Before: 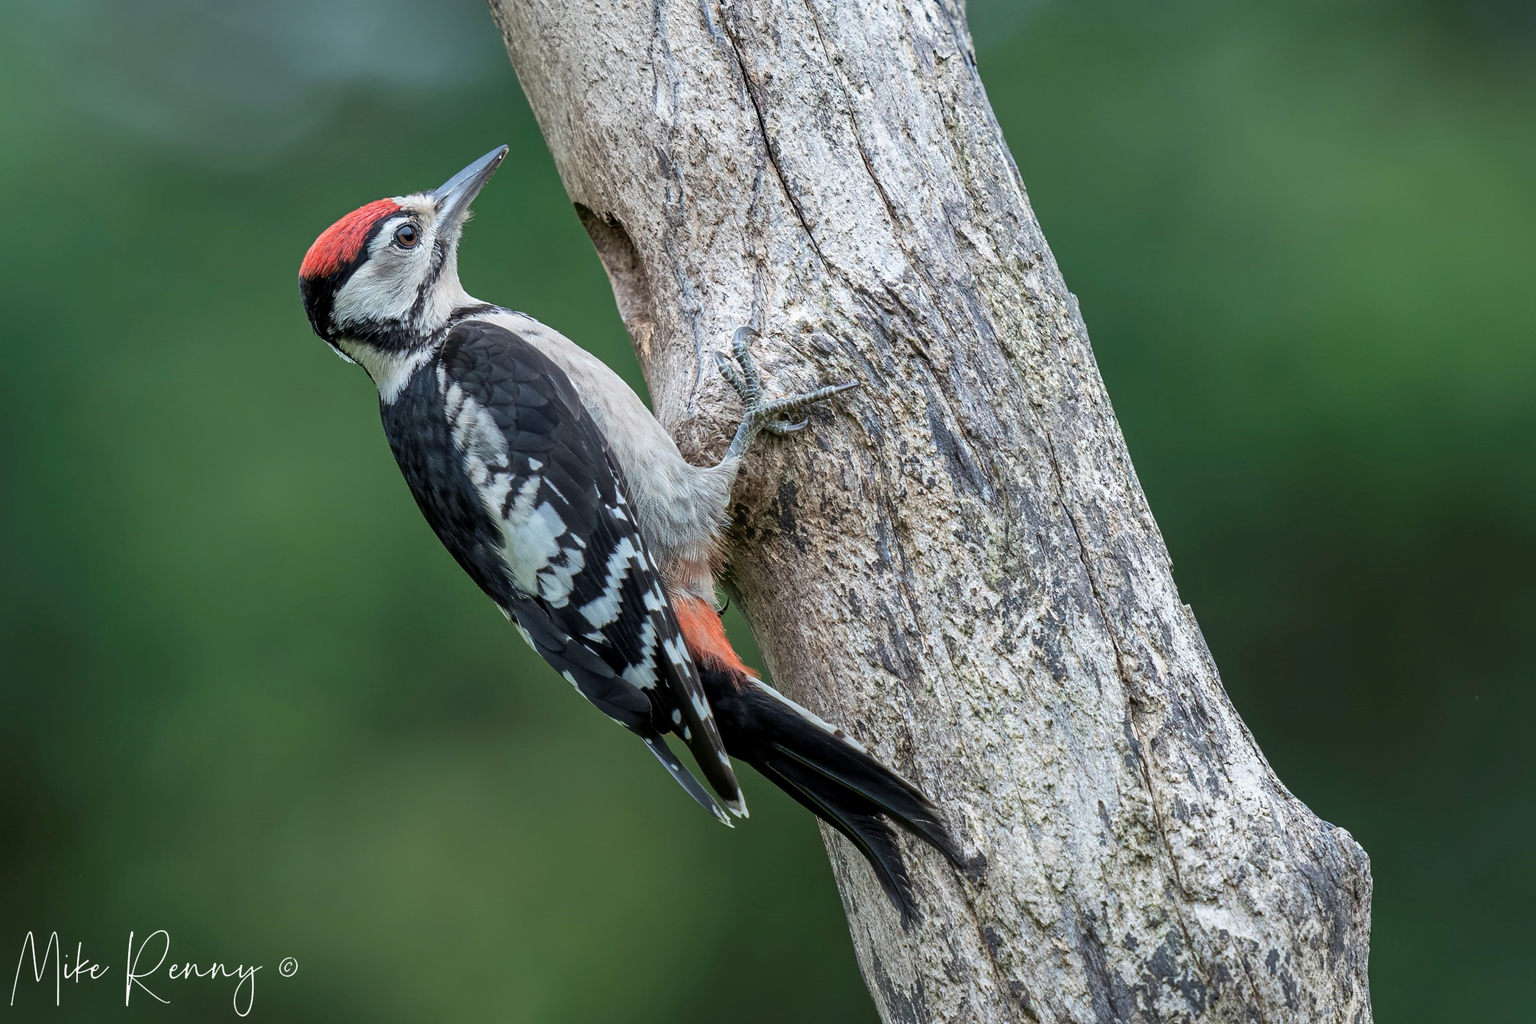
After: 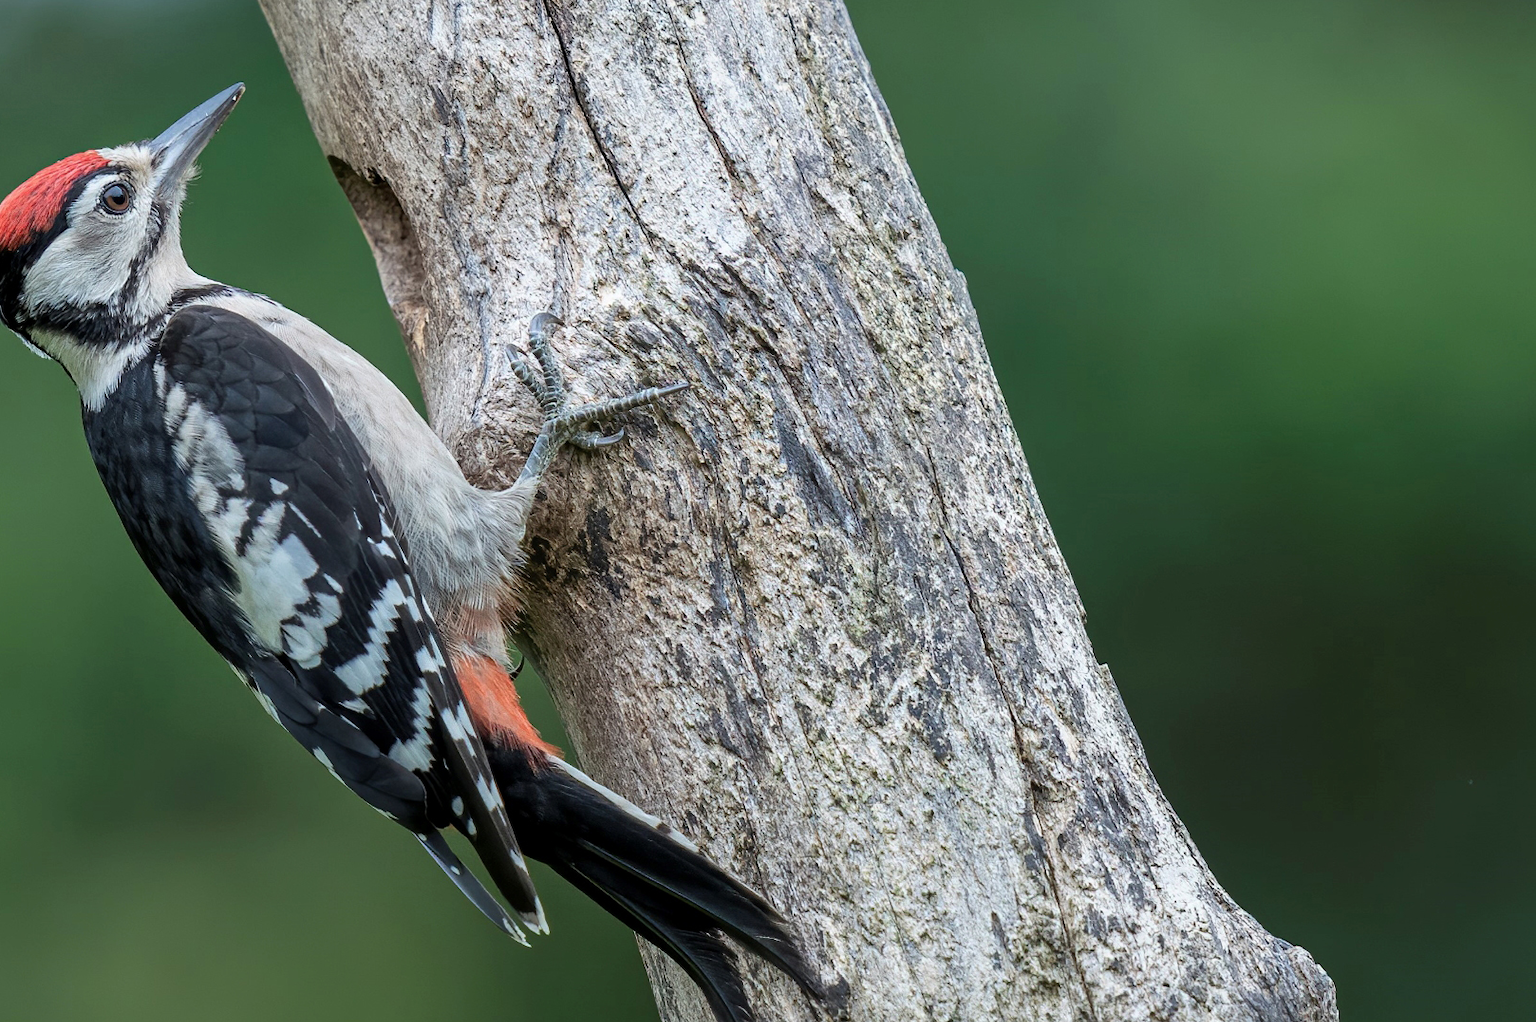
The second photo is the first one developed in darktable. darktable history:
crop and rotate: left 20.532%, top 7.784%, right 0.444%, bottom 13.298%
